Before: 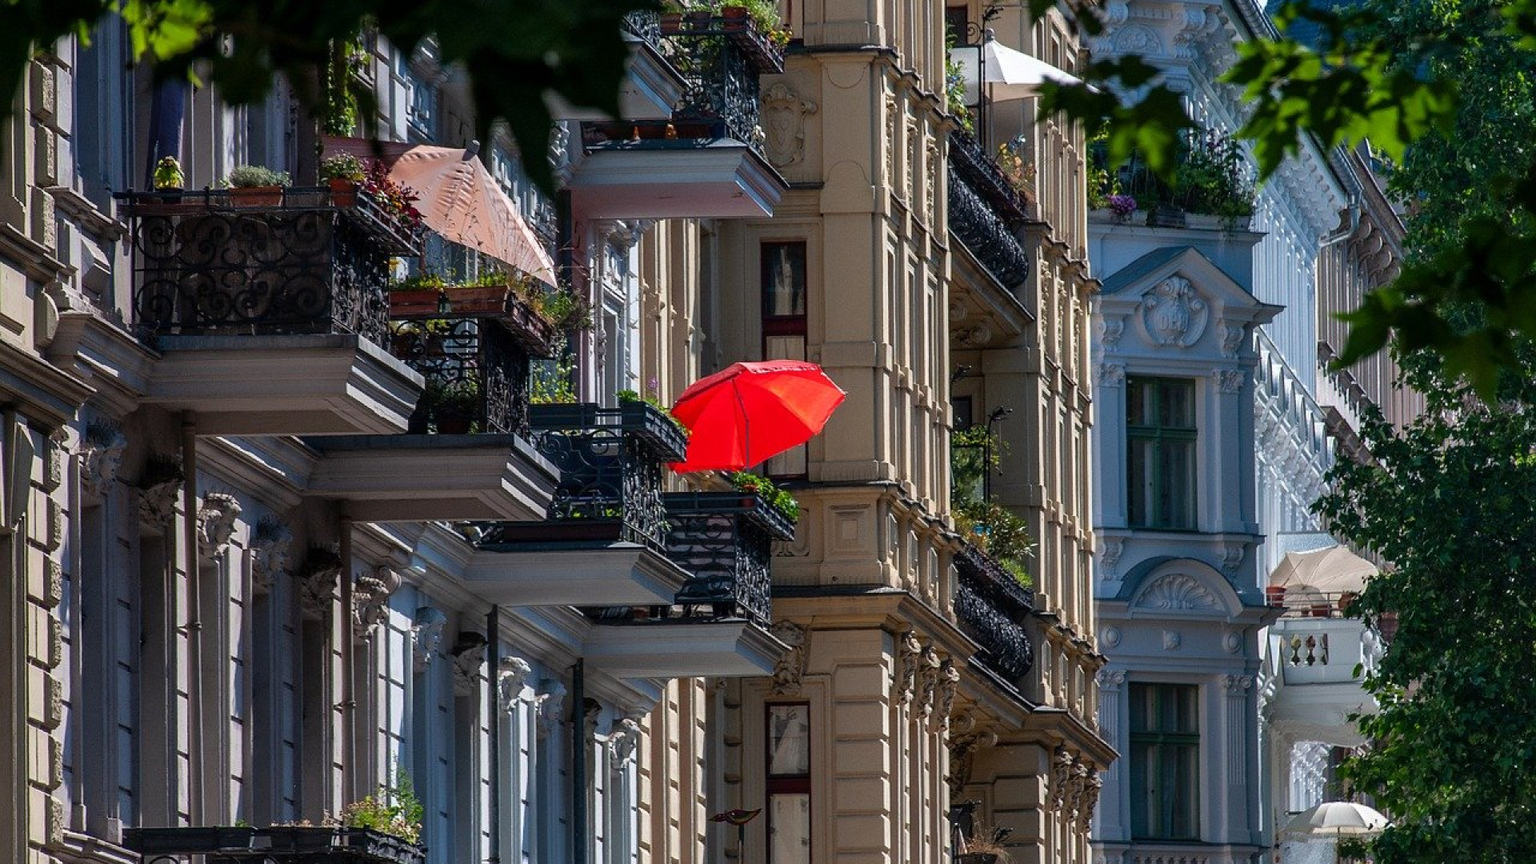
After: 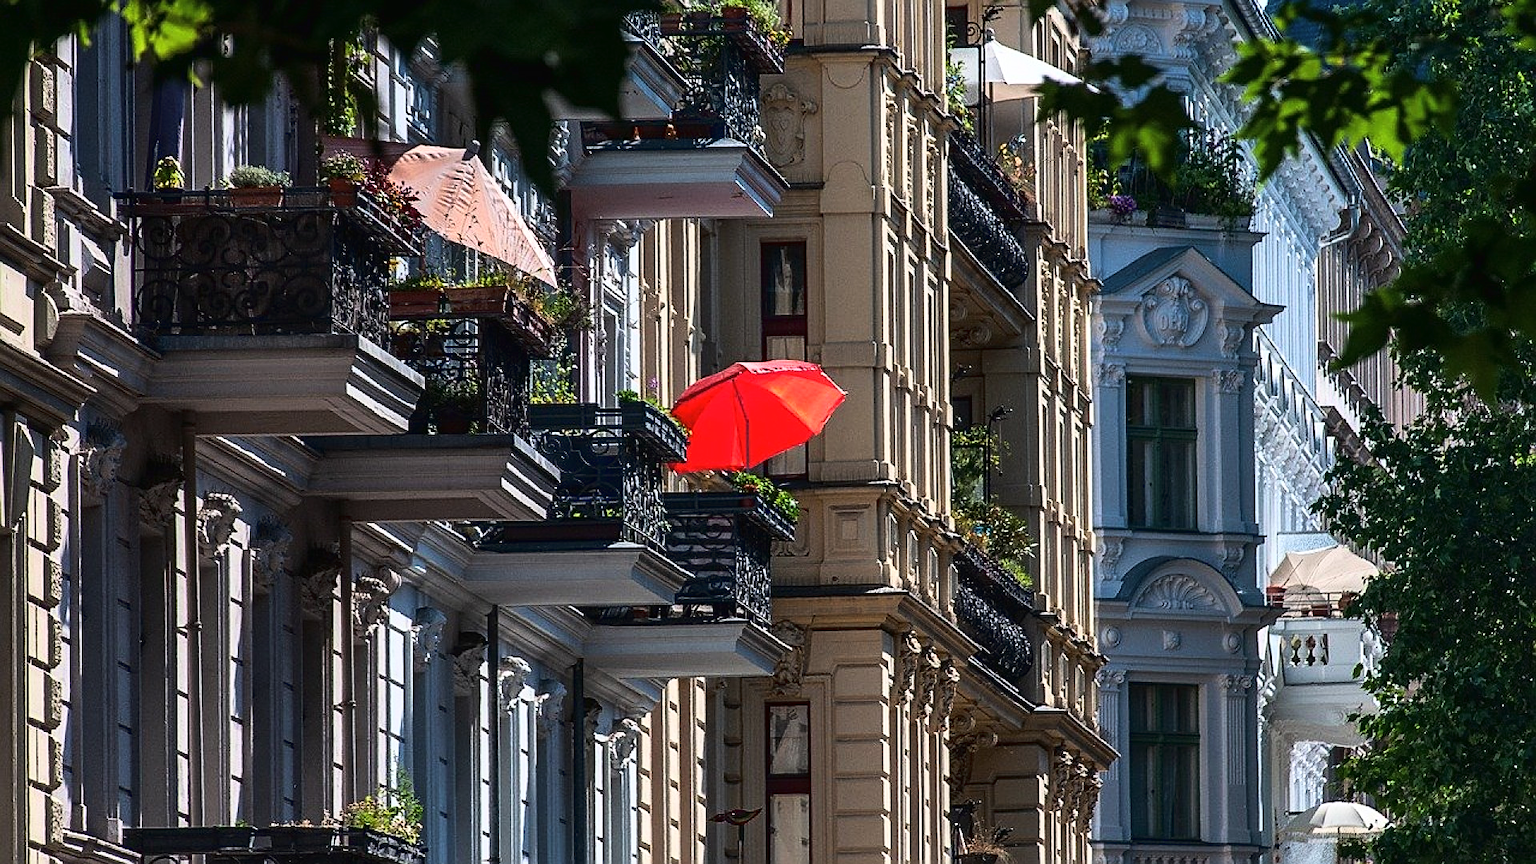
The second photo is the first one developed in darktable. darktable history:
contrast brightness saturation: saturation -0.05
tone curve: curves: ch0 [(0, 0.013) (0.198, 0.175) (0.512, 0.582) (0.625, 0.754) (0.81, 0.934) (1, 1)], color space Lab, linked channels, preserve colors none
sharpen: radius 1.967
